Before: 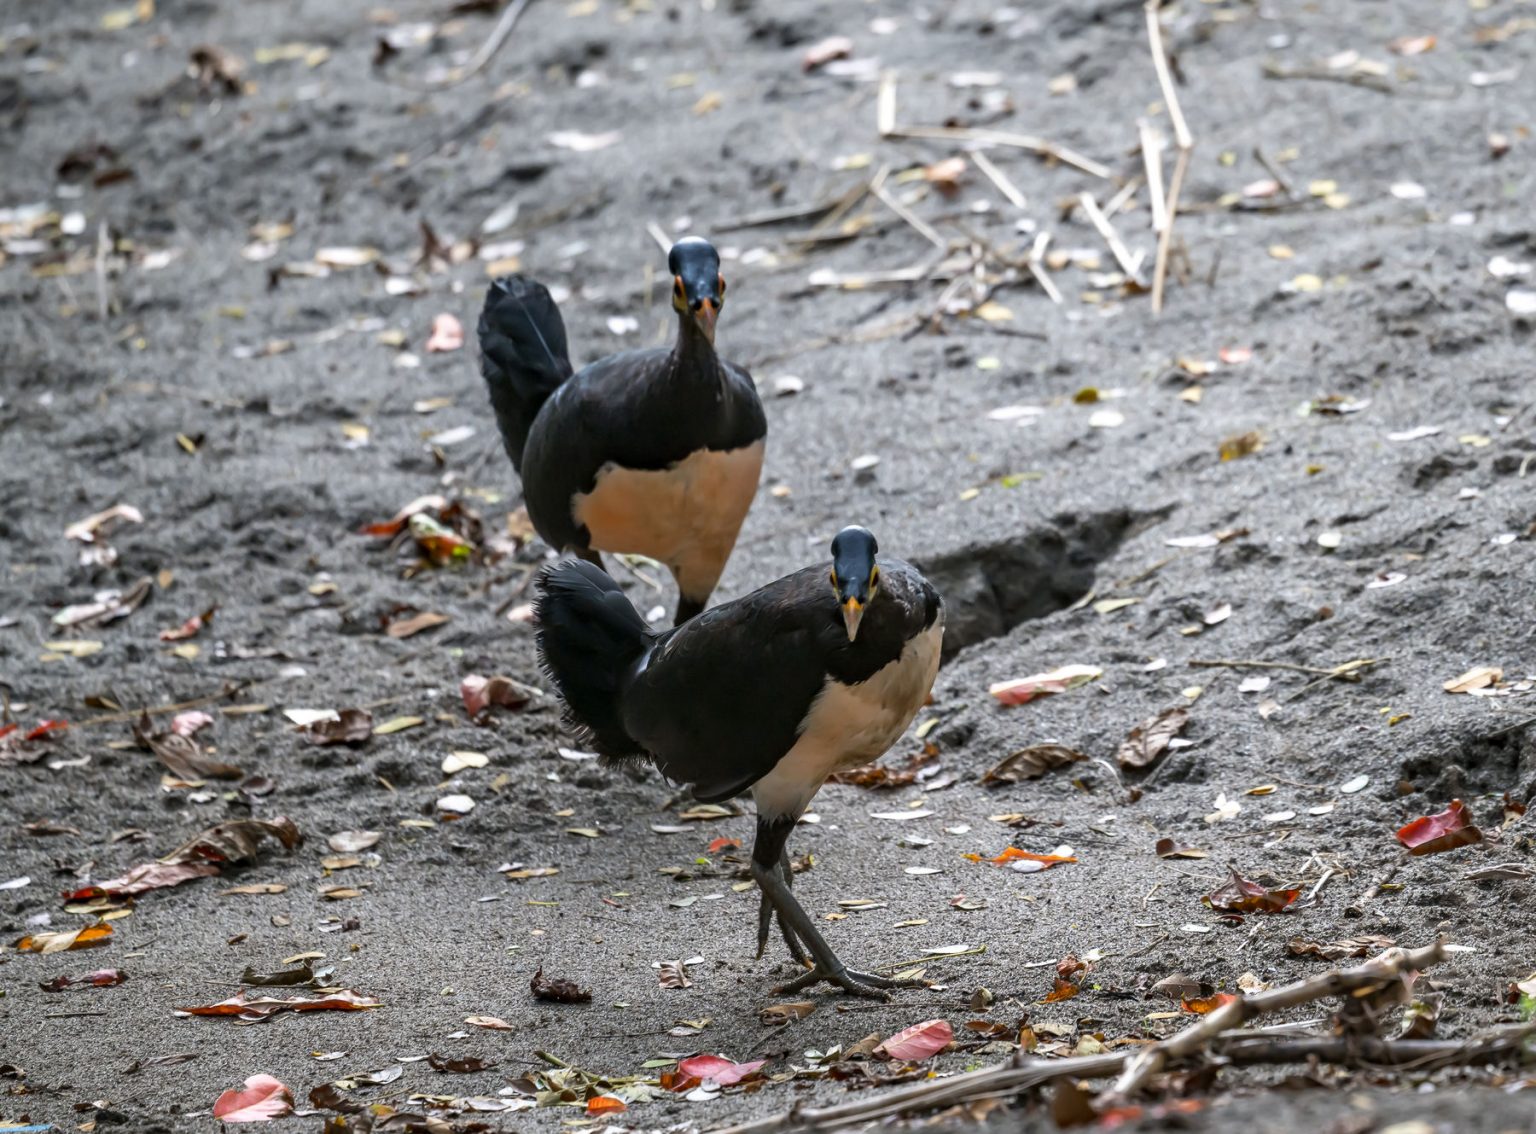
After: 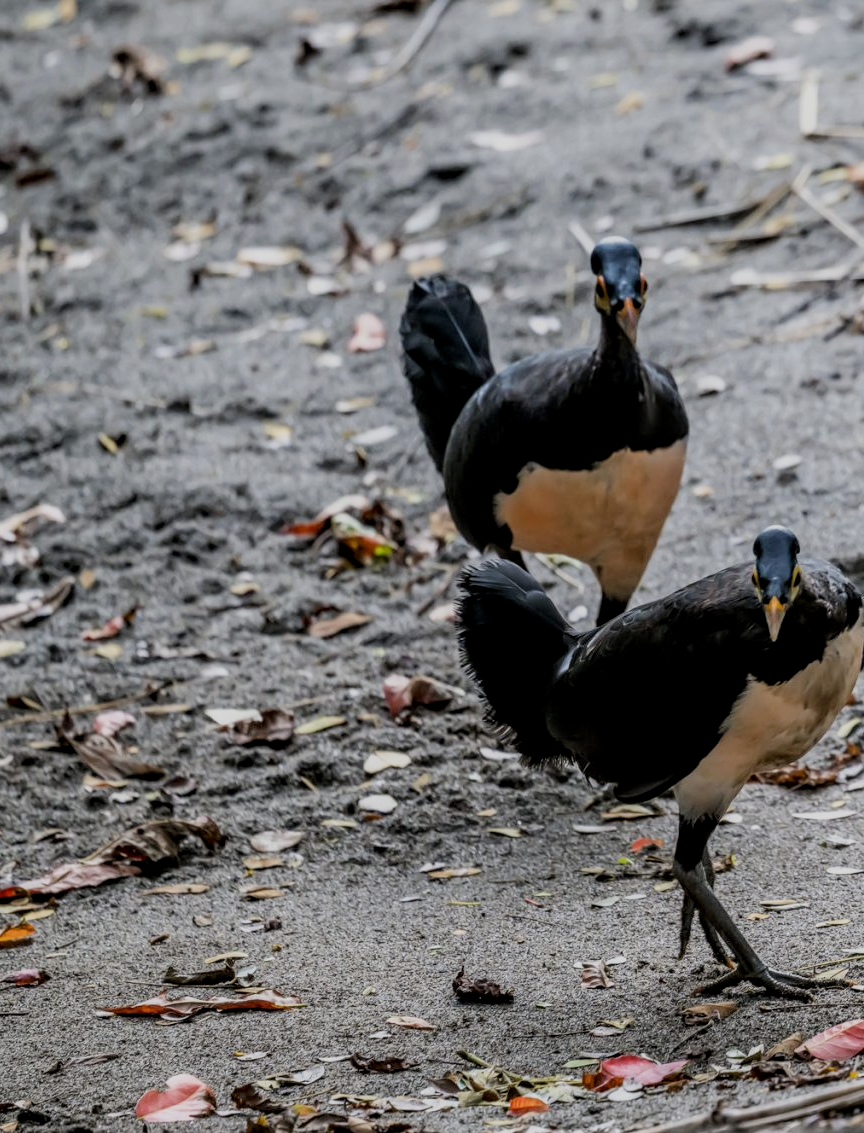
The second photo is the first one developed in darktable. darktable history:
local contrast: on, module defaults
crop: left 5.114%, right 38.589%
filmic rgb: black relative exposure -7.15 EV, white relative exposure 5.36 EV, hardness 3.02
